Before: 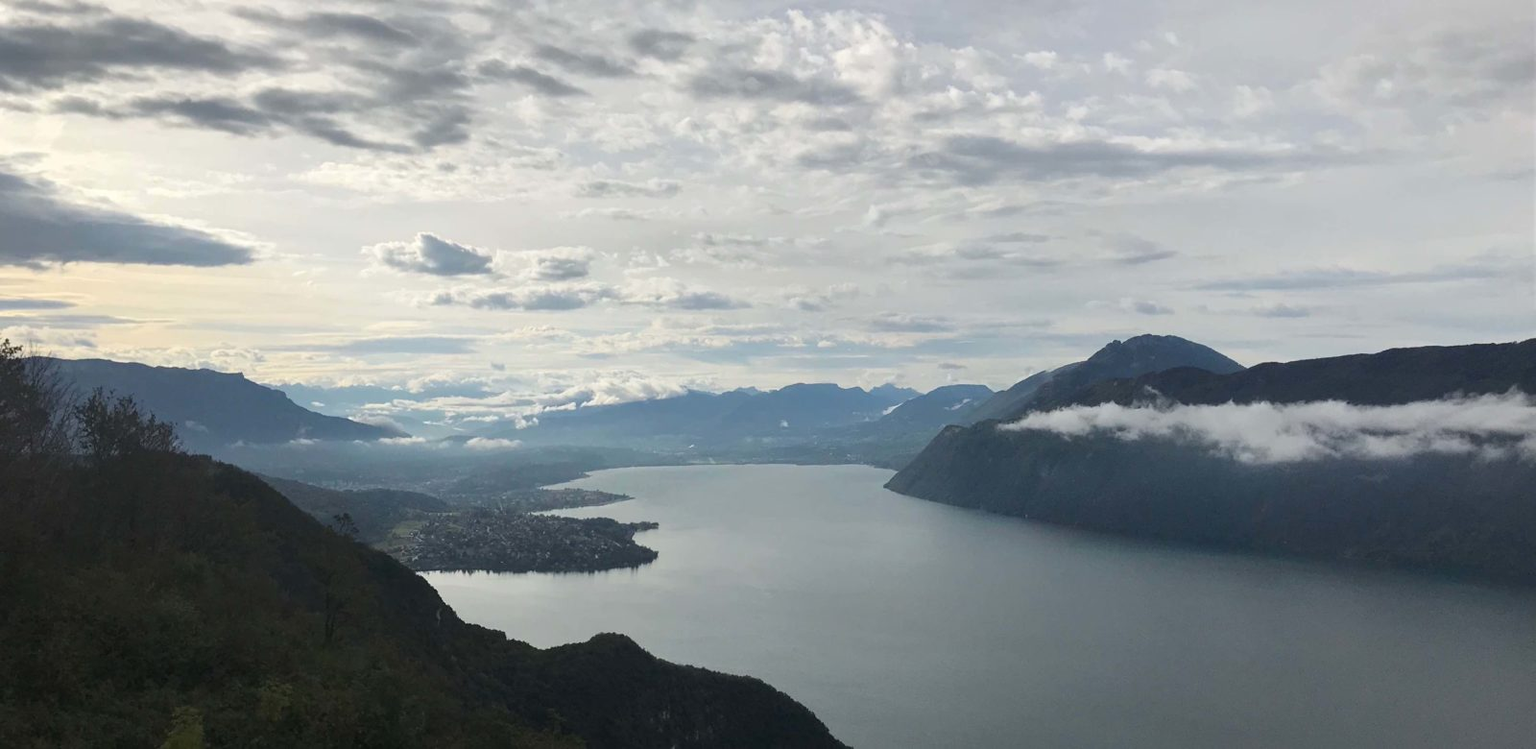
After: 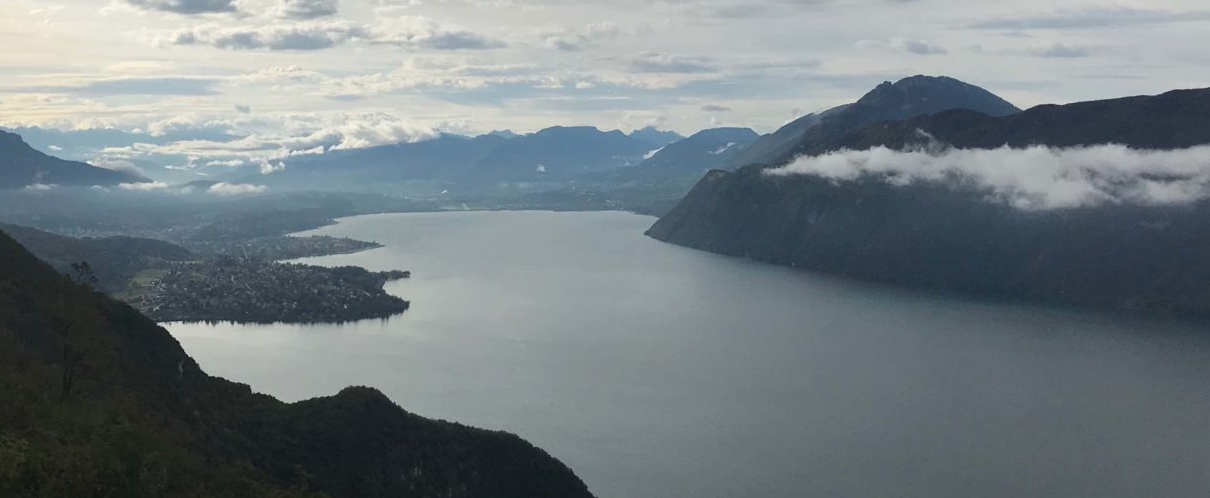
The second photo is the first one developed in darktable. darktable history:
exposure: black level correction 0, compensate exposure bias true, compensate highlight preservation false
crop and rotate: left 17.299%, top 35.115%, right 7.015%, bottom 1.024%
